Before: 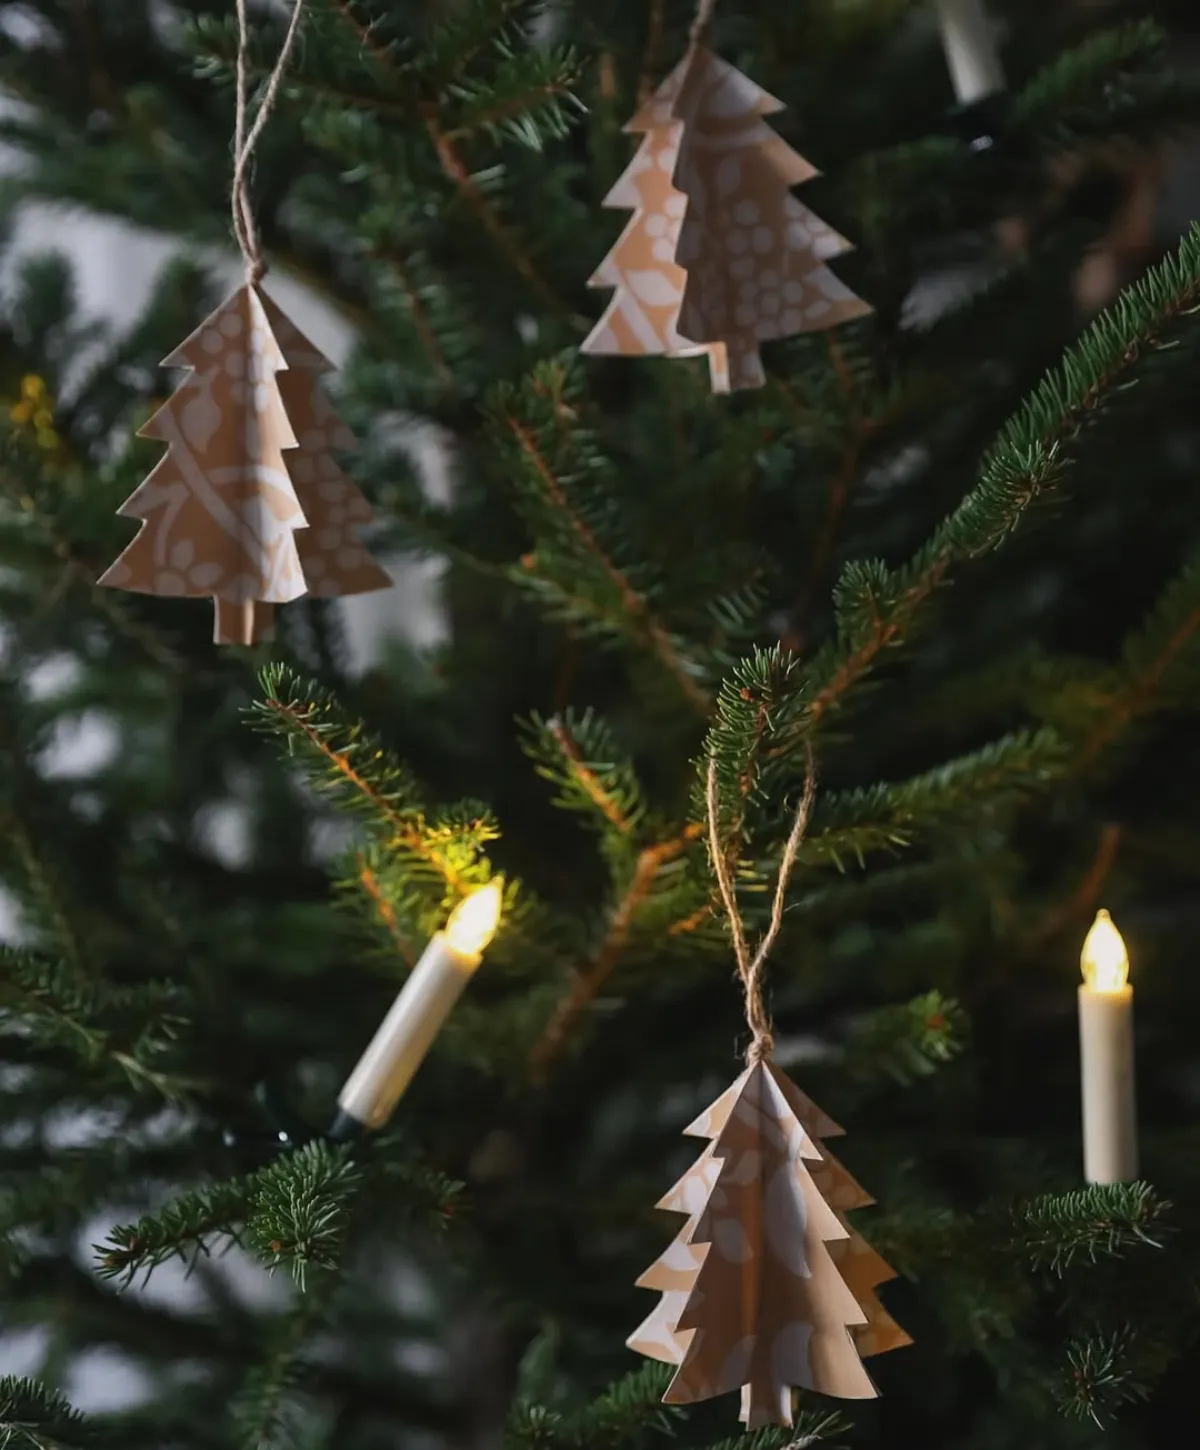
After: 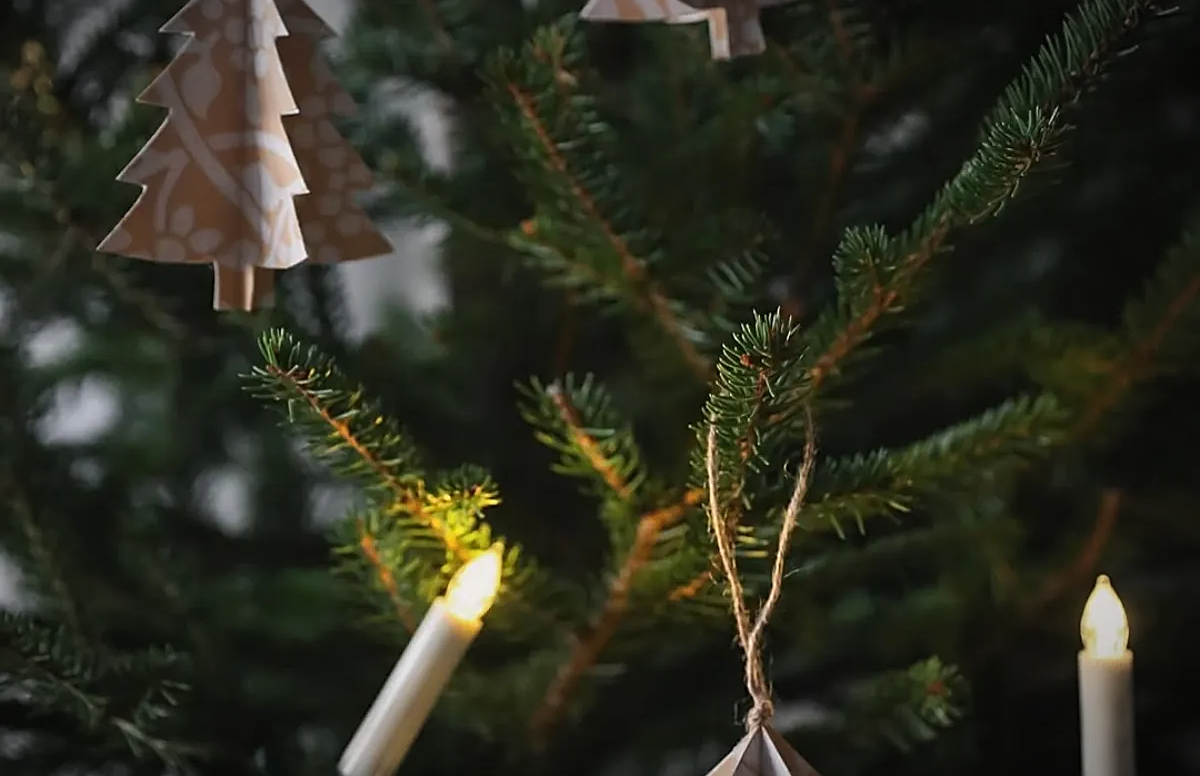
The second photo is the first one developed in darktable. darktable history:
sharpen: on, module defaults
vignetting: automatic ratio true
crop and rotate: top 23.043%, bottom 23.437%
